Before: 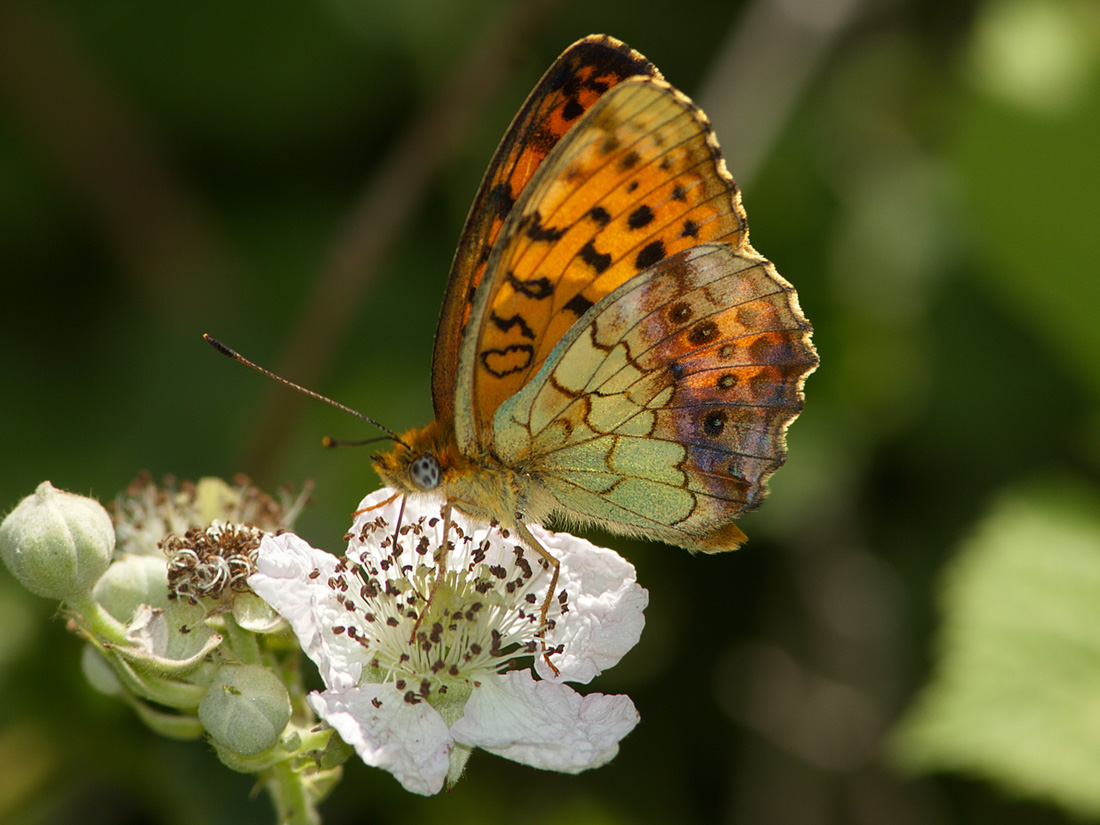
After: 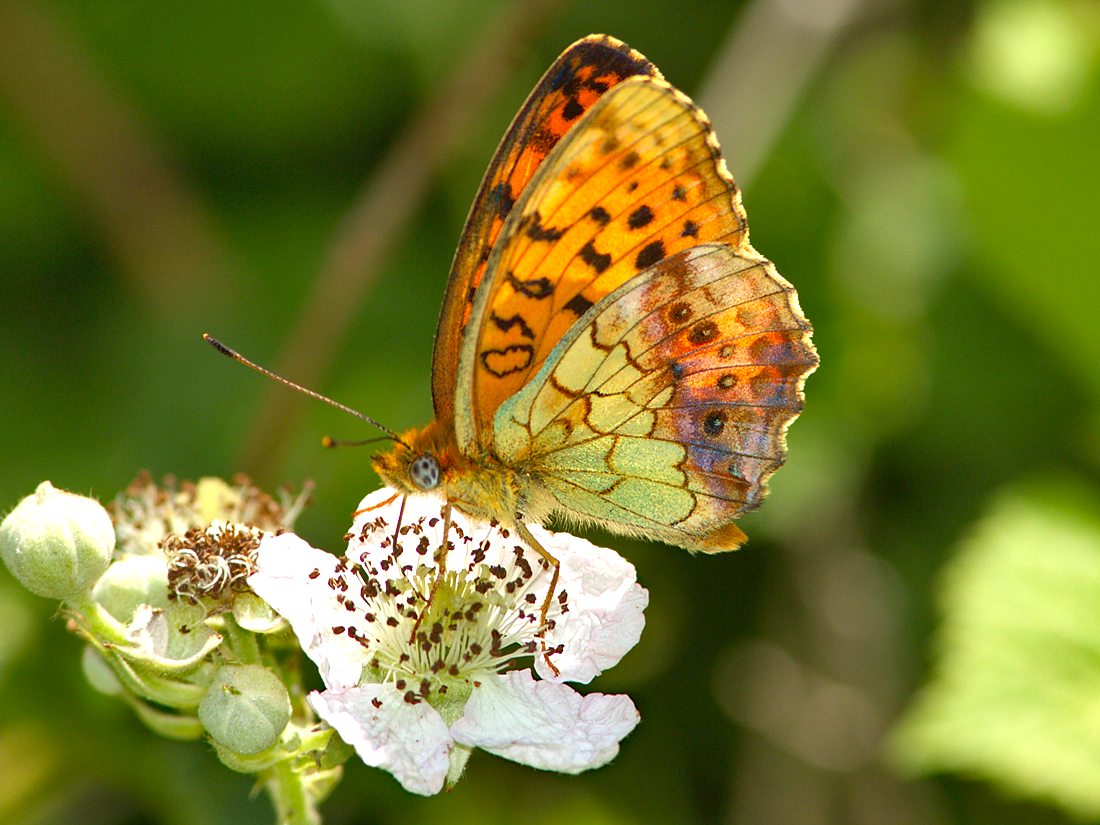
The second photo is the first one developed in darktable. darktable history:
levels: levels [0, 0.445, 1]
exposure: exposure 0.945 EV, compensate highlight preservation false
haze removal: compatibility mode true, adaptive false
shadows and highlights: white point adjustment -3.72, highlights -63.53, soften with gaussian
